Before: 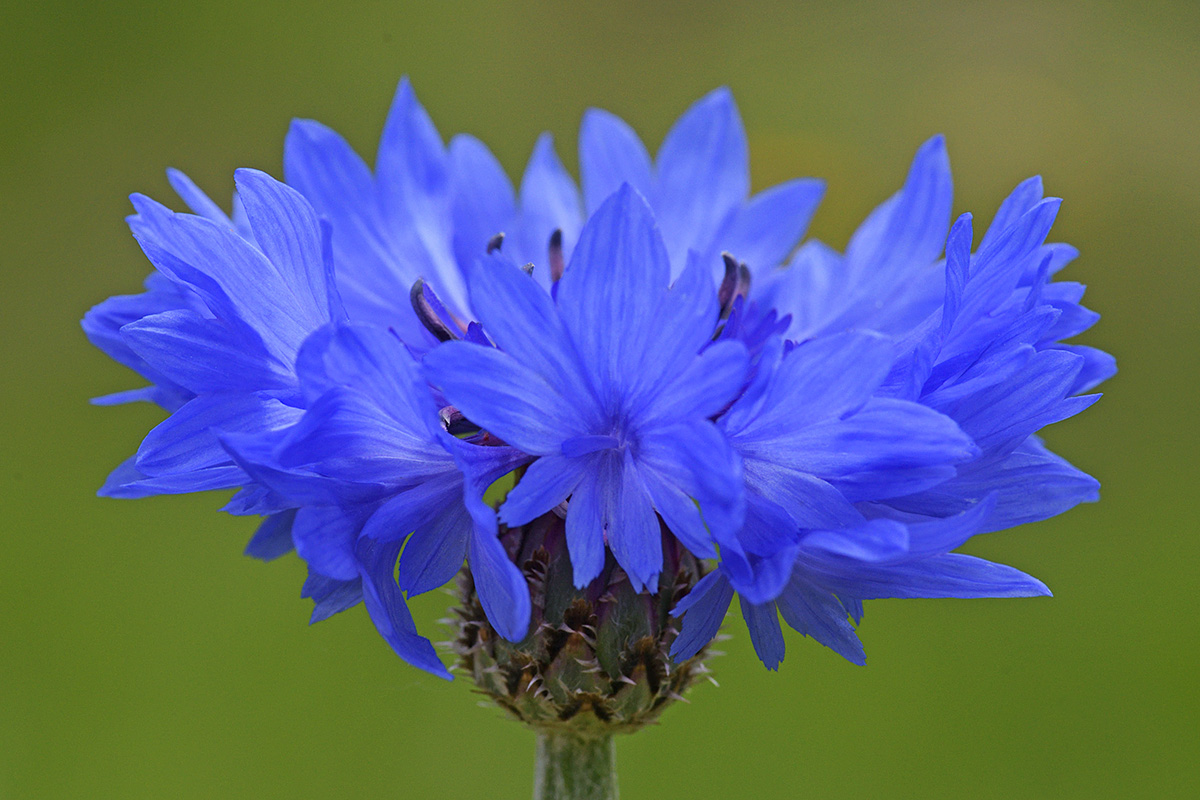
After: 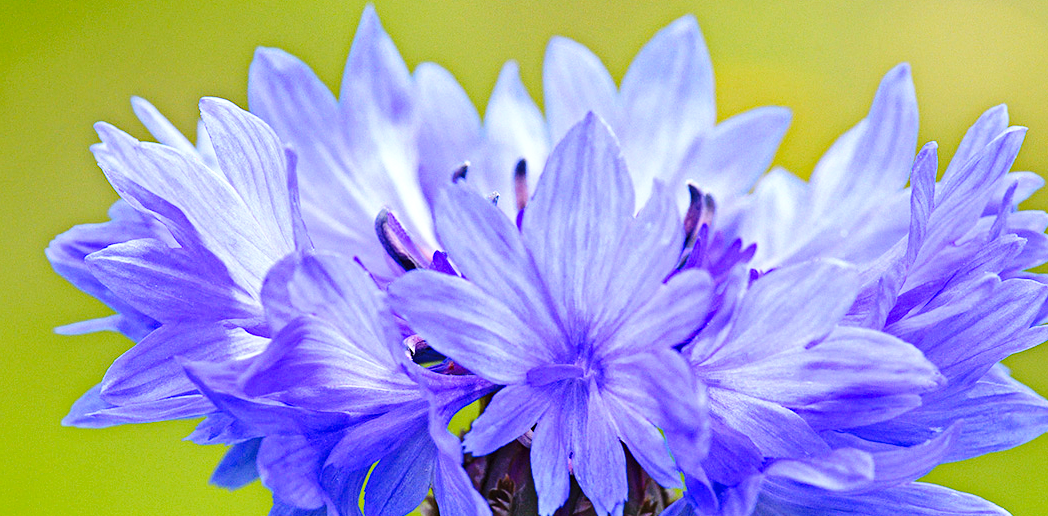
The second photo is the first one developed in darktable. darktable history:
base curve: curves: ch0 [(0, 0) (0.036, 0.025) (0.121, 0.166) (0.206, 0.329) (0.605, 0.79) (1, 1)], preserve colors none
haze removal: compatibility mode true, adaptive false
exposure: black level correction 0, exposure 1.001 EV, compensate highlight preservation false
color zones: curves: ch0 [(0.068, 0.464) (0.25, 0.5) (0.48, 0.508) (0.75, 0.536) (0.886, 0.476) (0.967, 0.456)]; ch1 [(0.066, 0.456) (0.25, 0.5) (0.616, 0.508) (0.746, 0.56) (0.934, 0.444)]
crop: left 2.959%, top 8.95%, right 9.635%, bottom 26.45%
